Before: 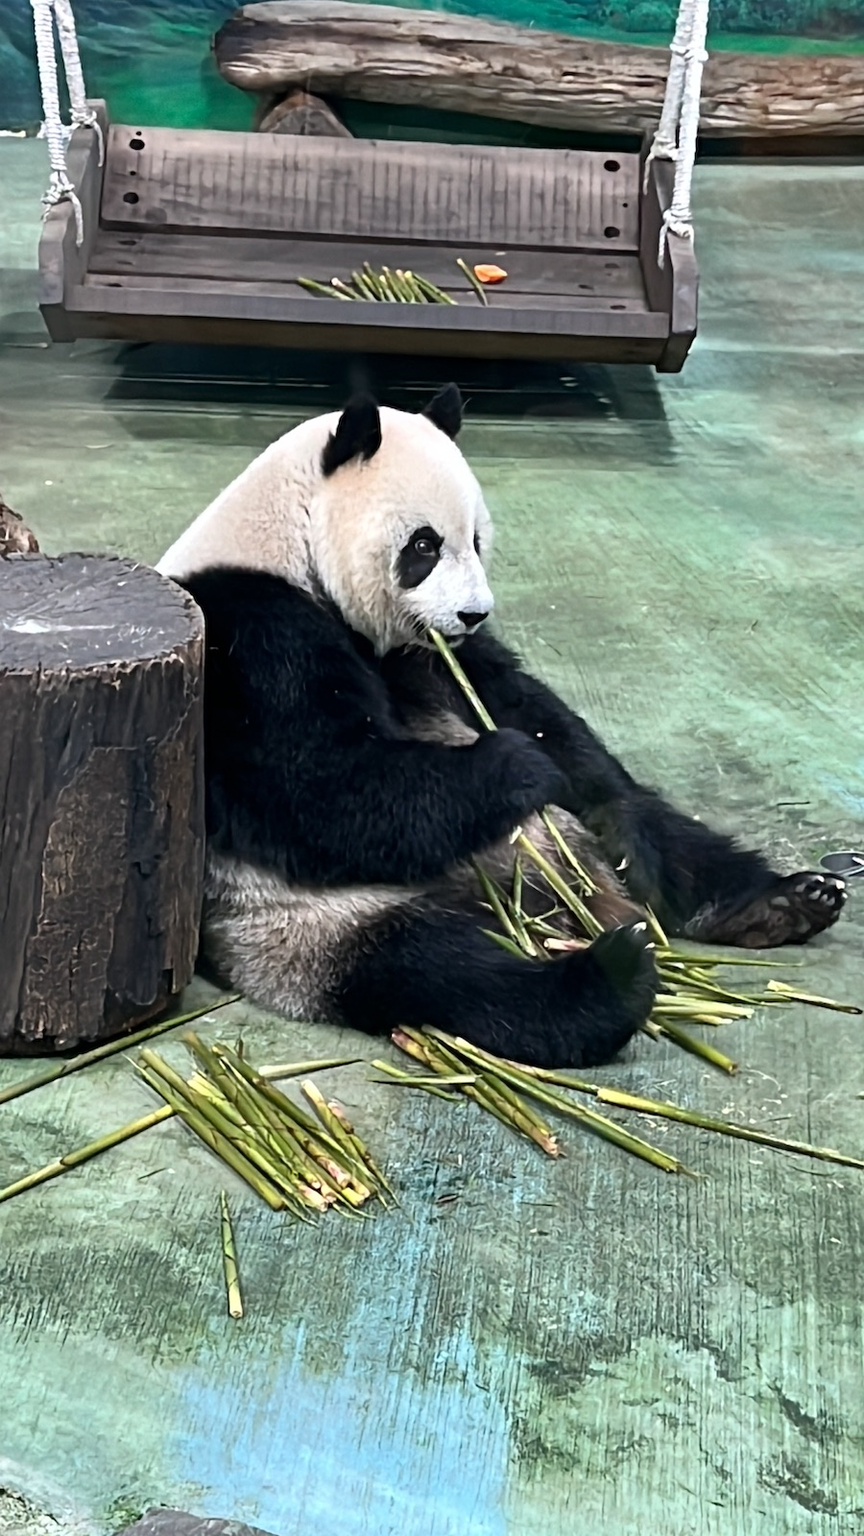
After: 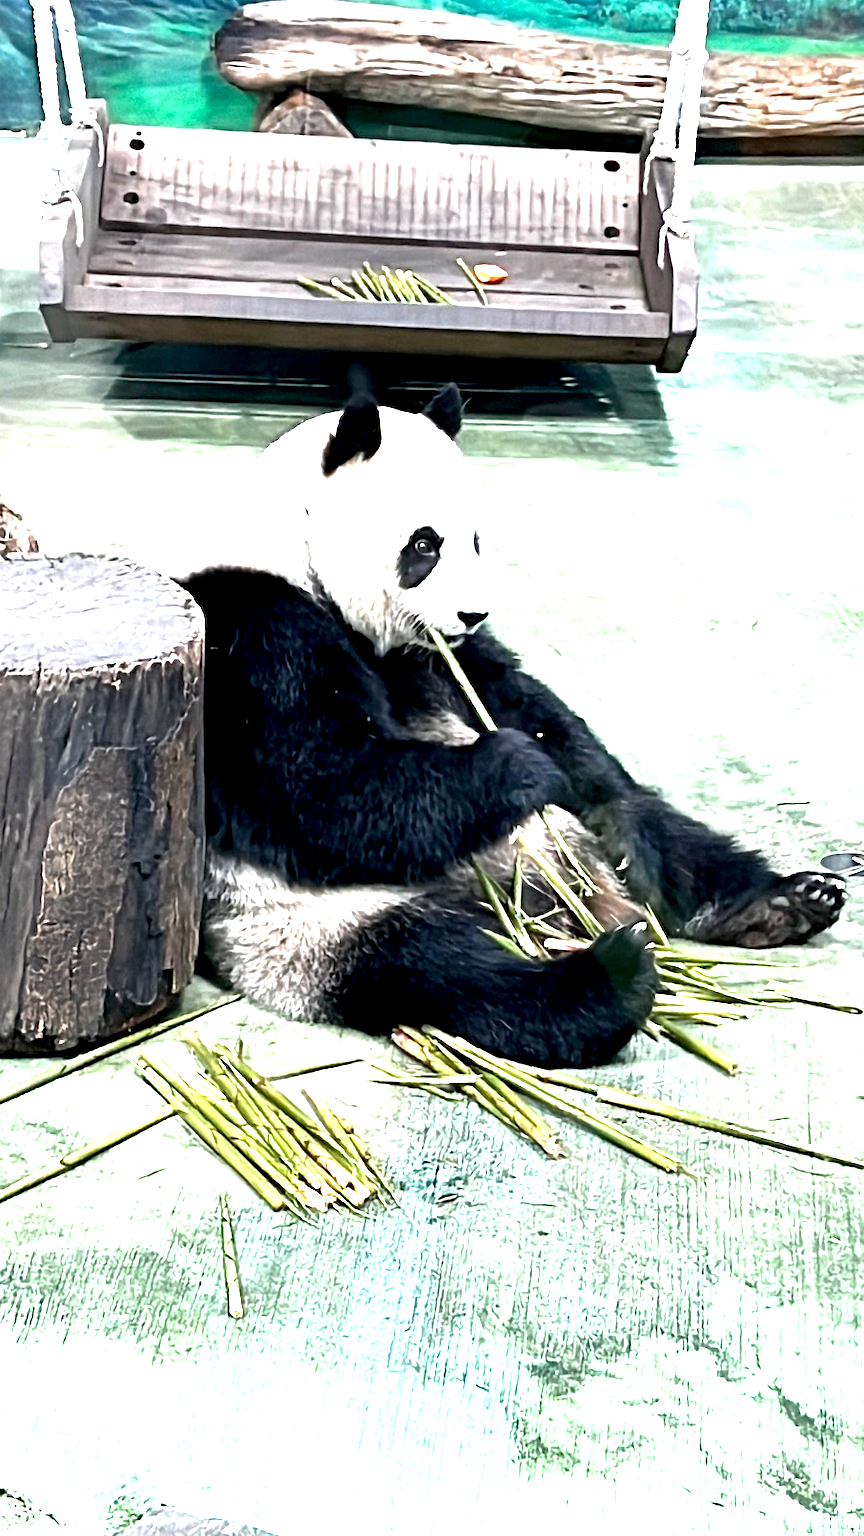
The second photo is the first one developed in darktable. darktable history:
local contrast: highlights 123%, shadows 126%, detail 140%, midtone range 0.254
exposure: black level correction 0.001, exposure 1.84 EV, compensate highlight preservation false
